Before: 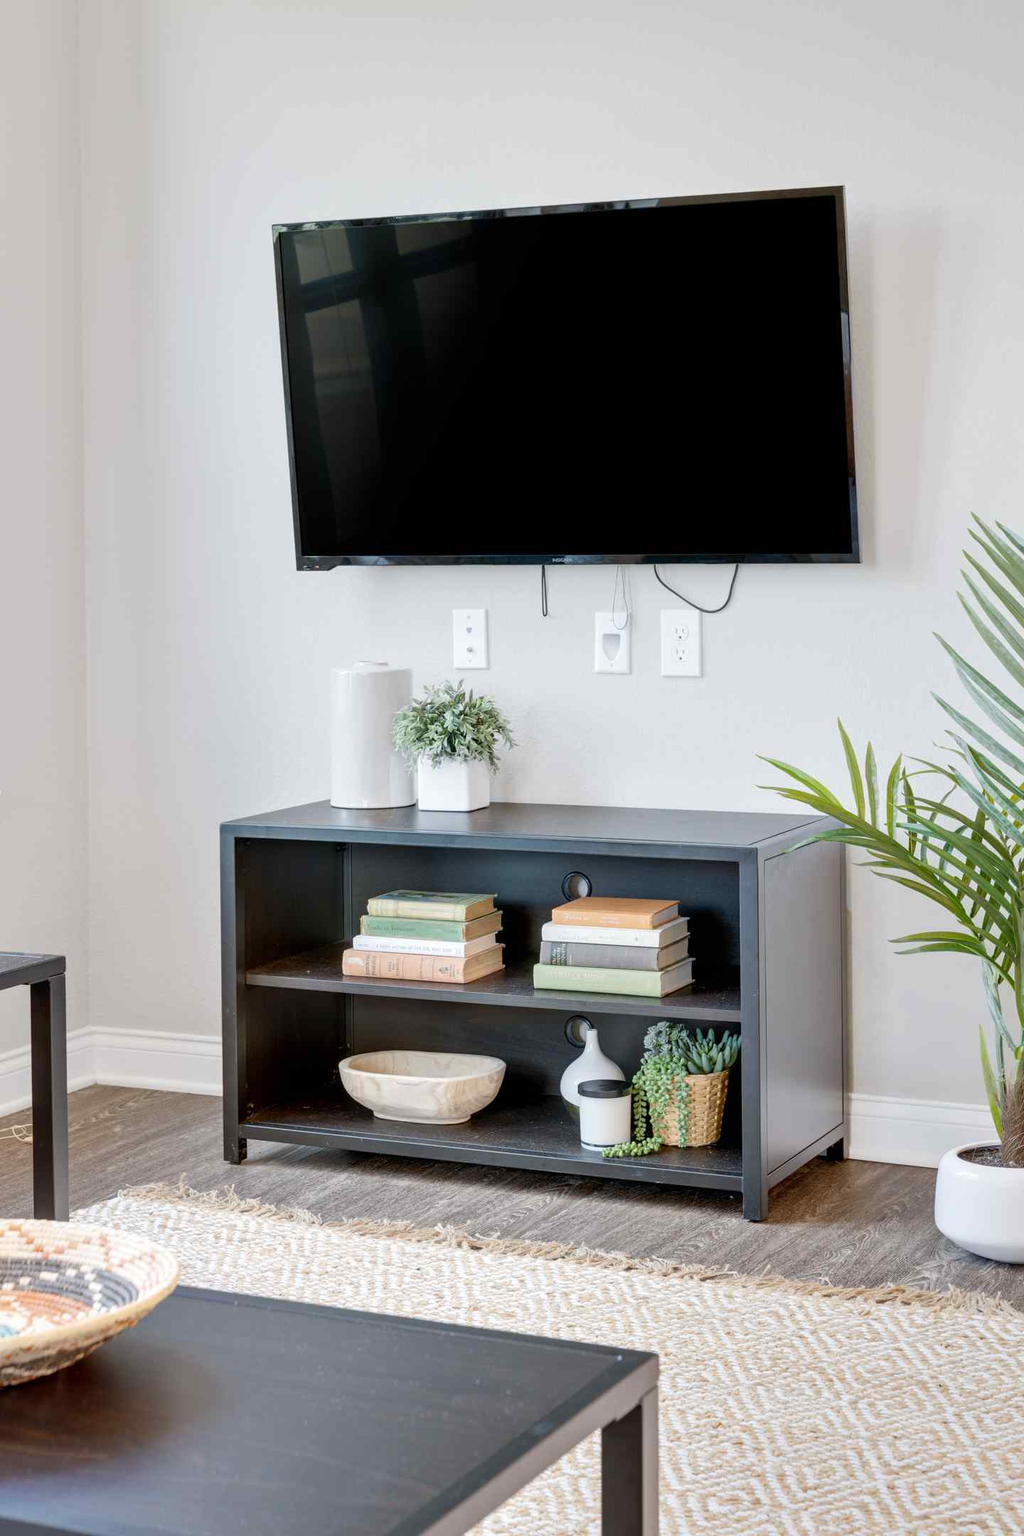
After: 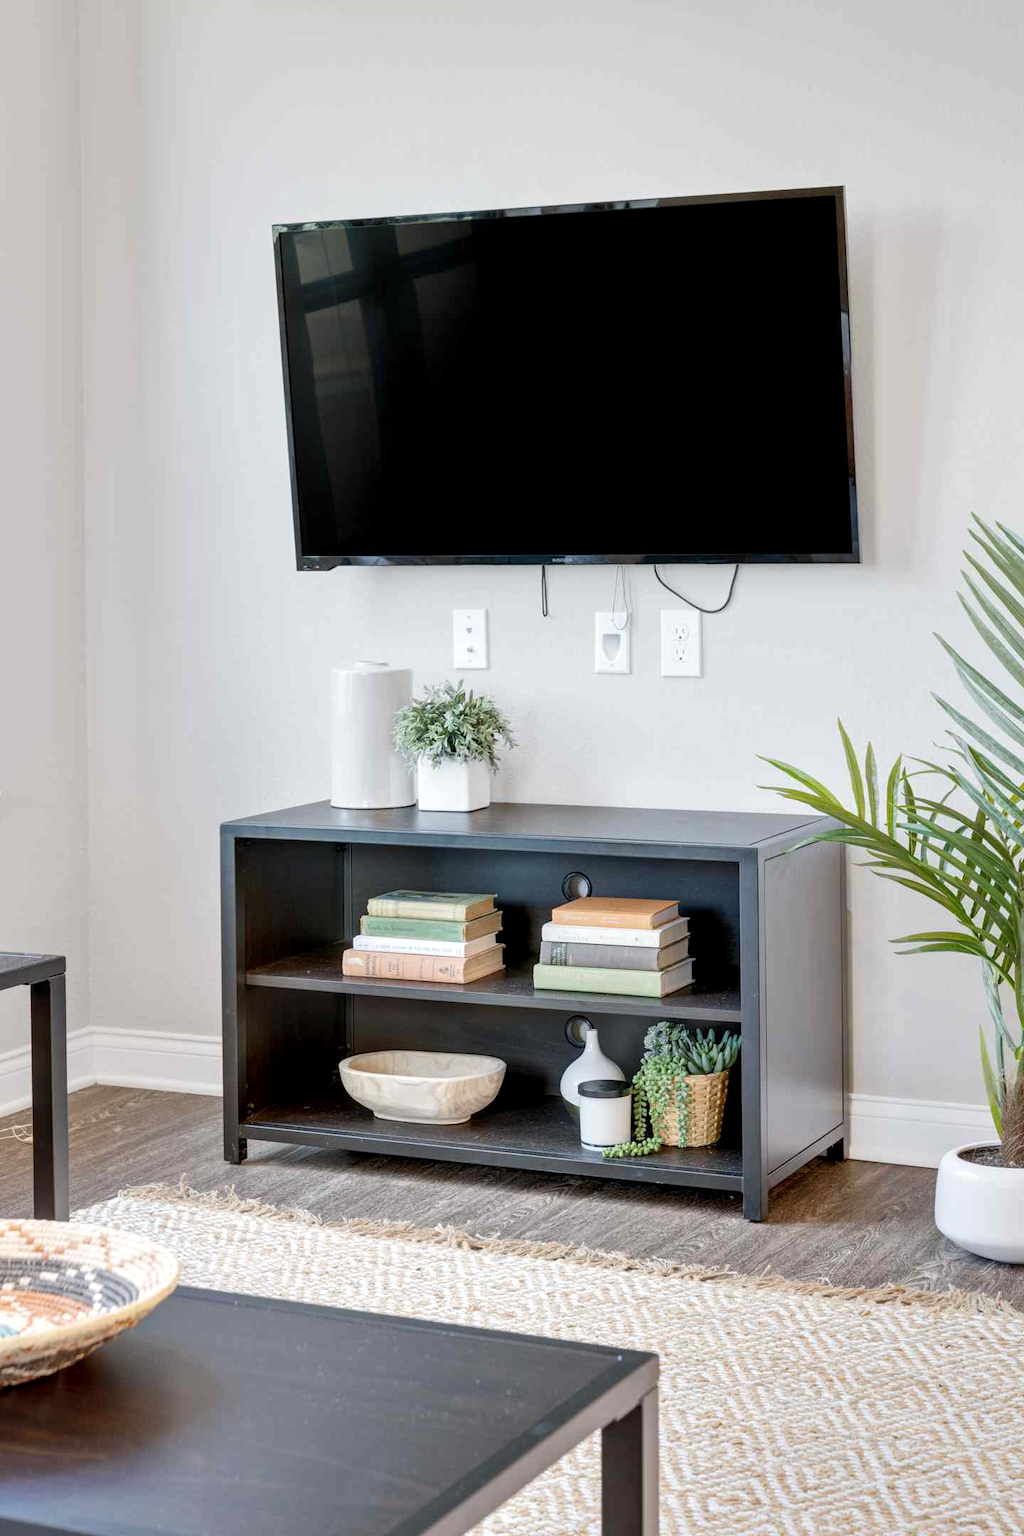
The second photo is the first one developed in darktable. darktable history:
local contrast: highlights 102%, shadows 99%, detail 119%, midtone range 0.2
